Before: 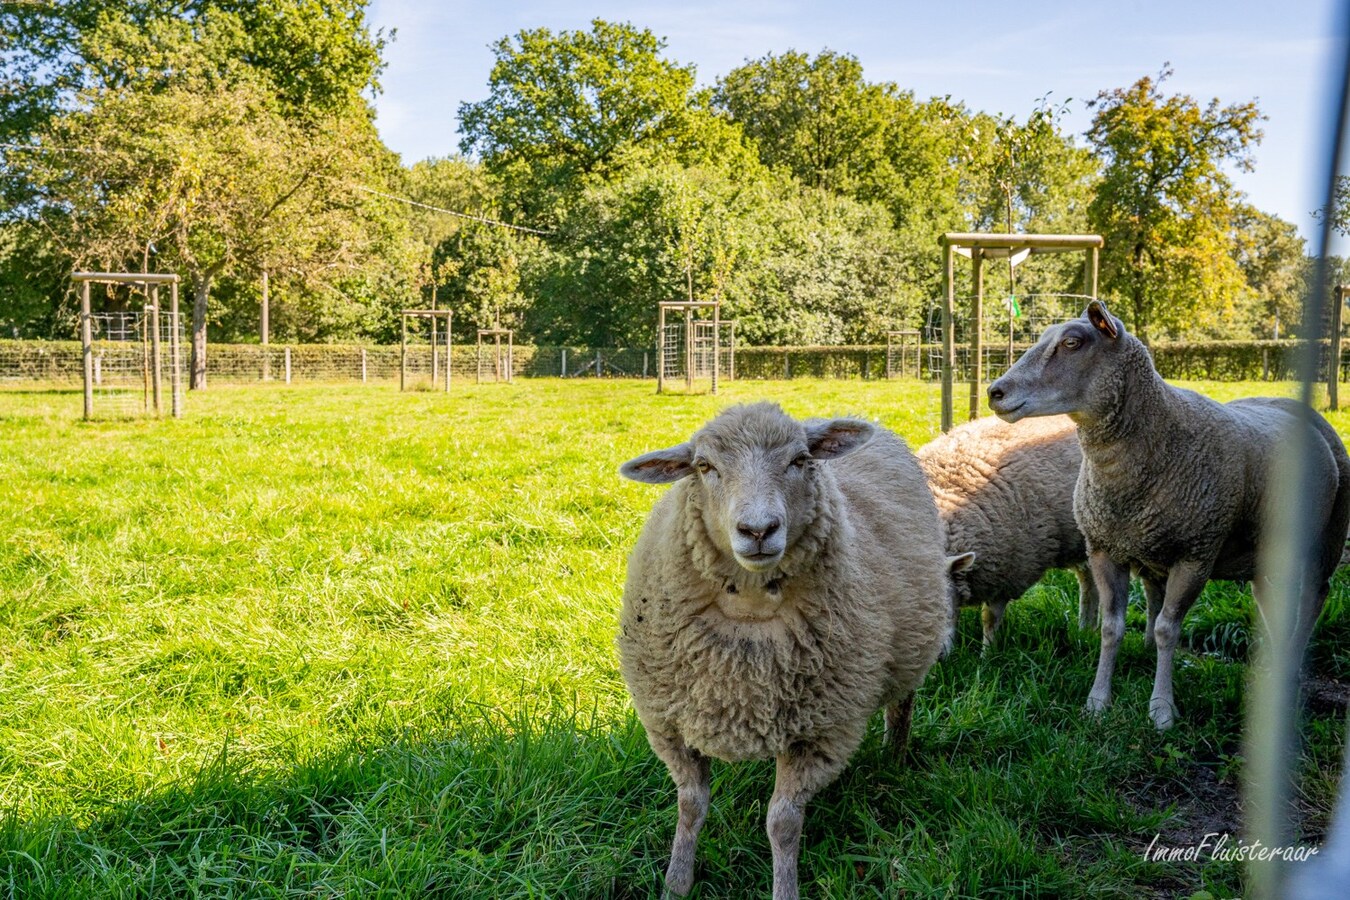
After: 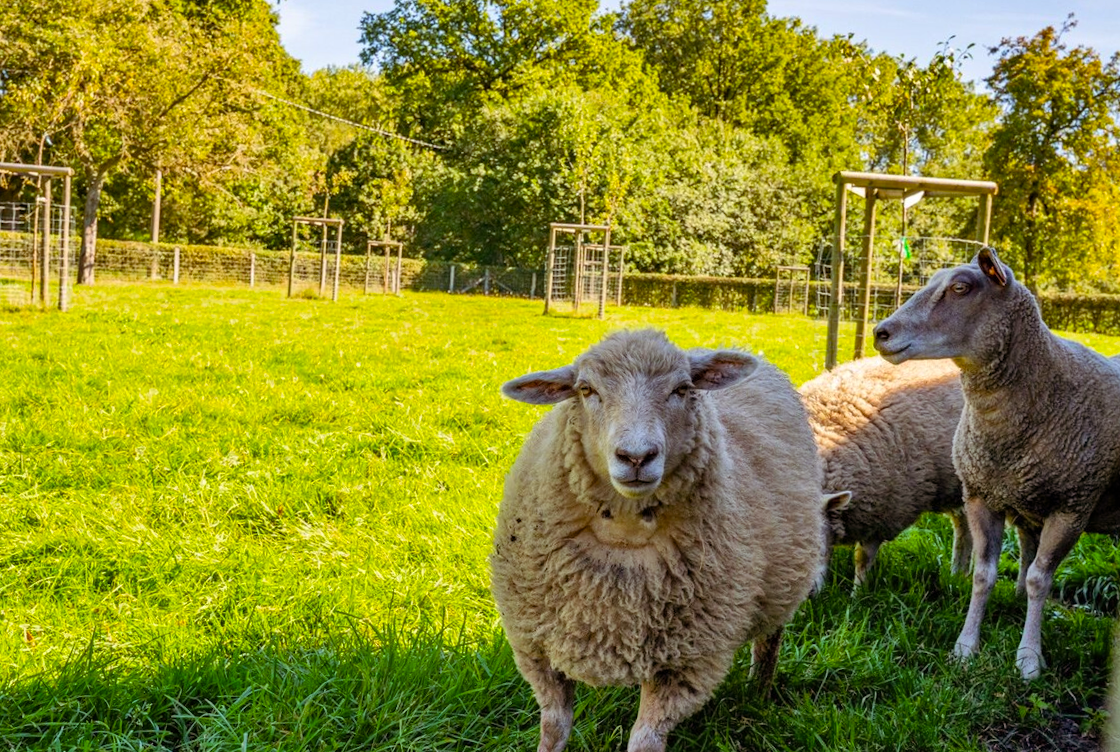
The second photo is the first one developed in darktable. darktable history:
crop and rotate: angle -3.31°, left 5.157%, top 5.173%, right 4.781%, bottom 4.099%
color balance rgb: shadows lift › chroma 4.706%, shadows lift › hue 25.87°, power › hue 74.09°, perceptual saturation grading › global saturation 19.736%, global vibrance 20%
shadows and highlights: shadows 49.26, highlights -42.02, soften with gaussian
